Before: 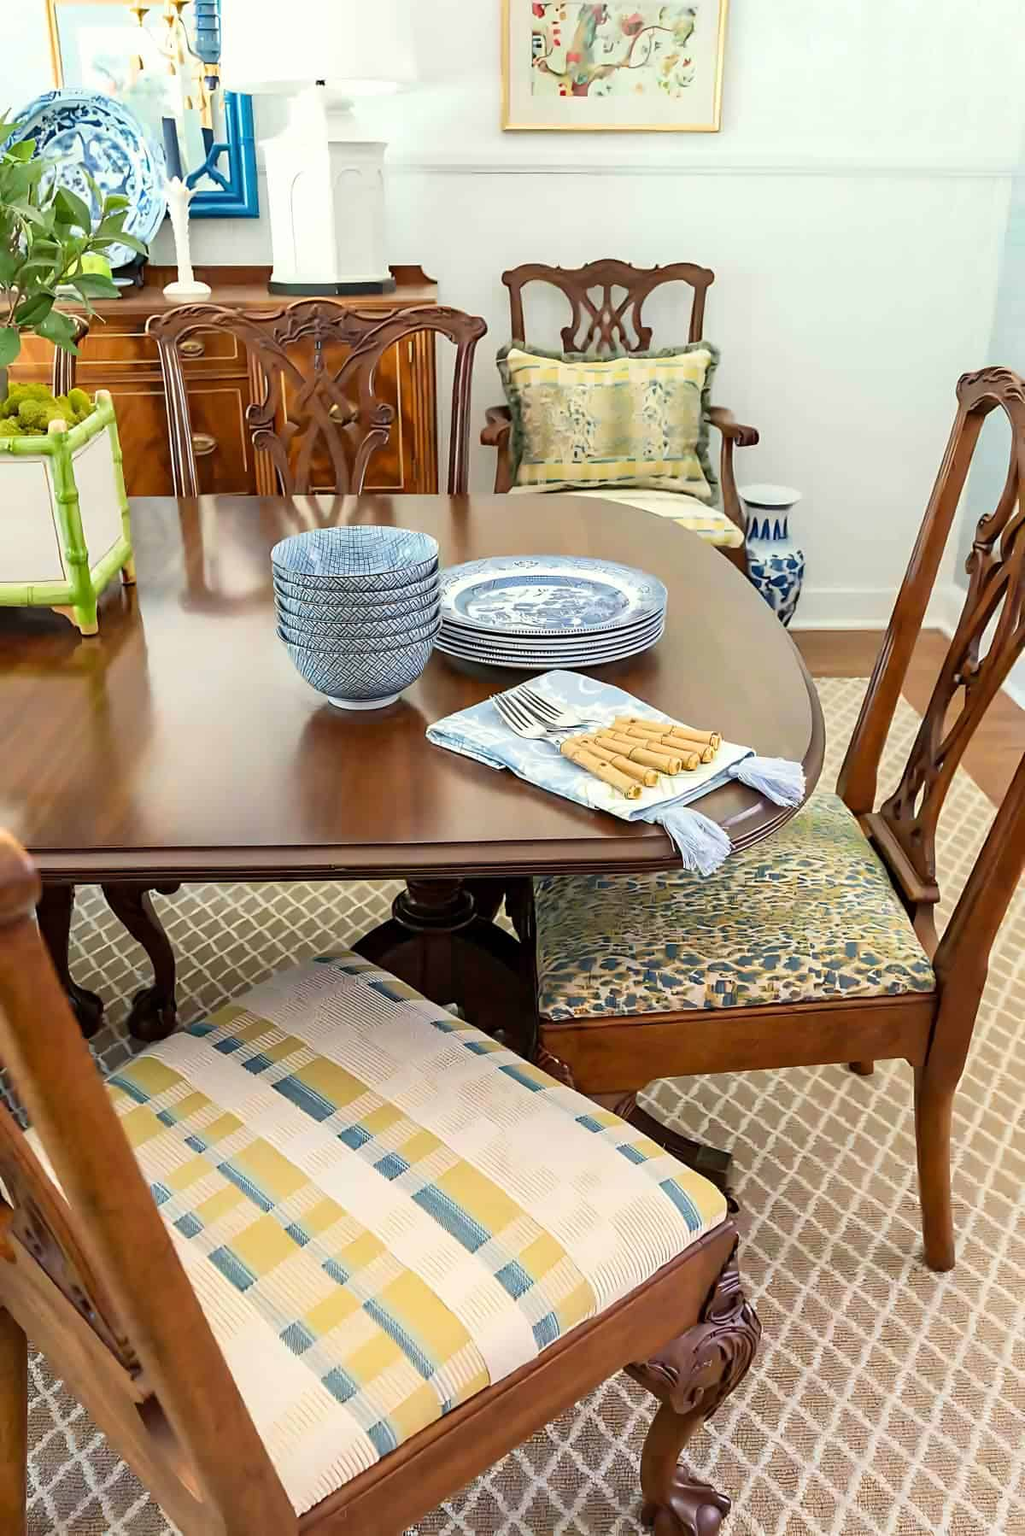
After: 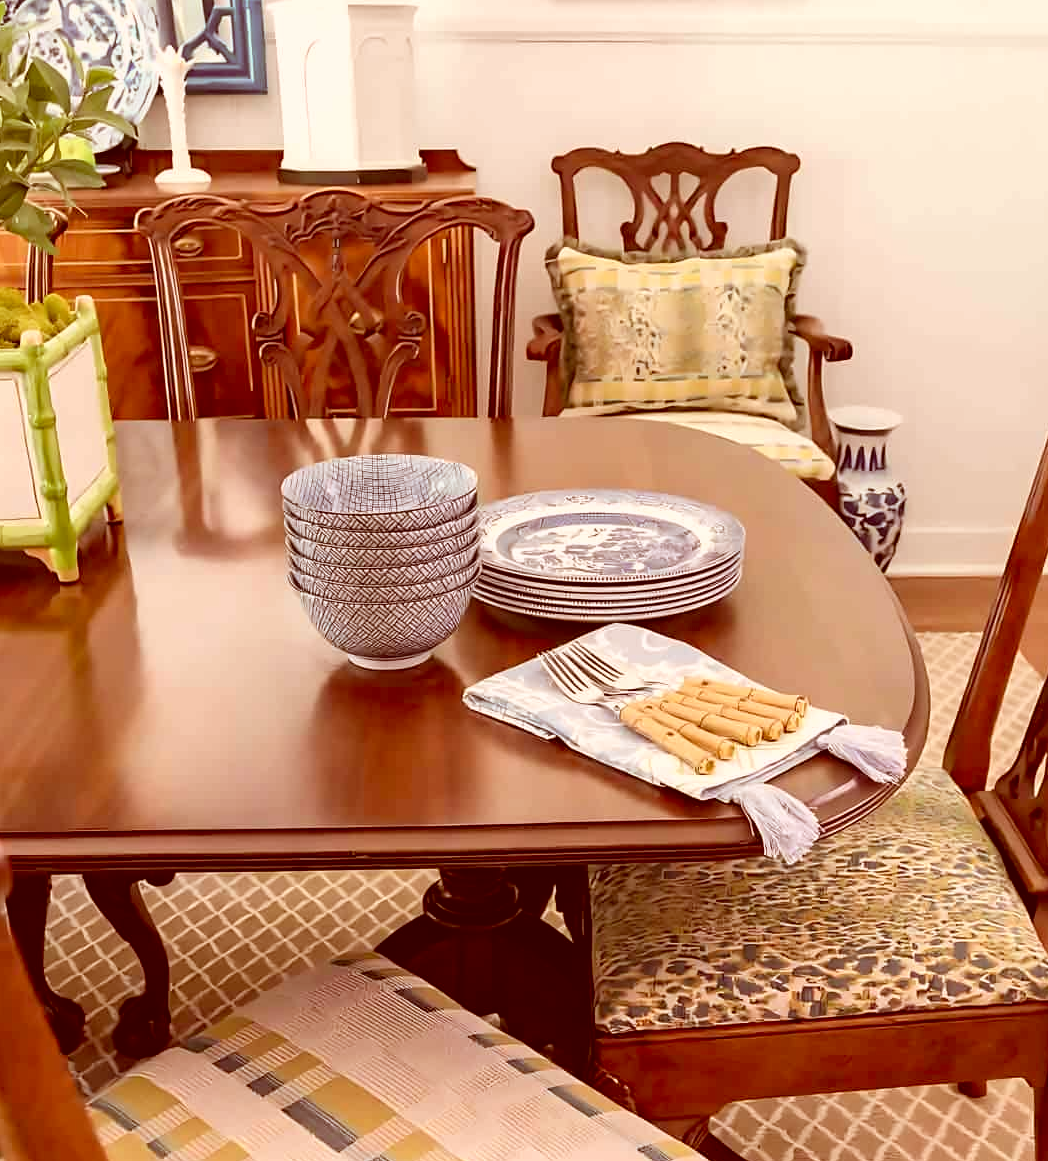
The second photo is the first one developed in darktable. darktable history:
crop: left 3.015%, top 8.969%, right 9.647%, bottom 26.457%
color correction: highlights a* 9.03, highlights b* 8.71, shadows a* 40, shadows b* 40, saturation 0.8
